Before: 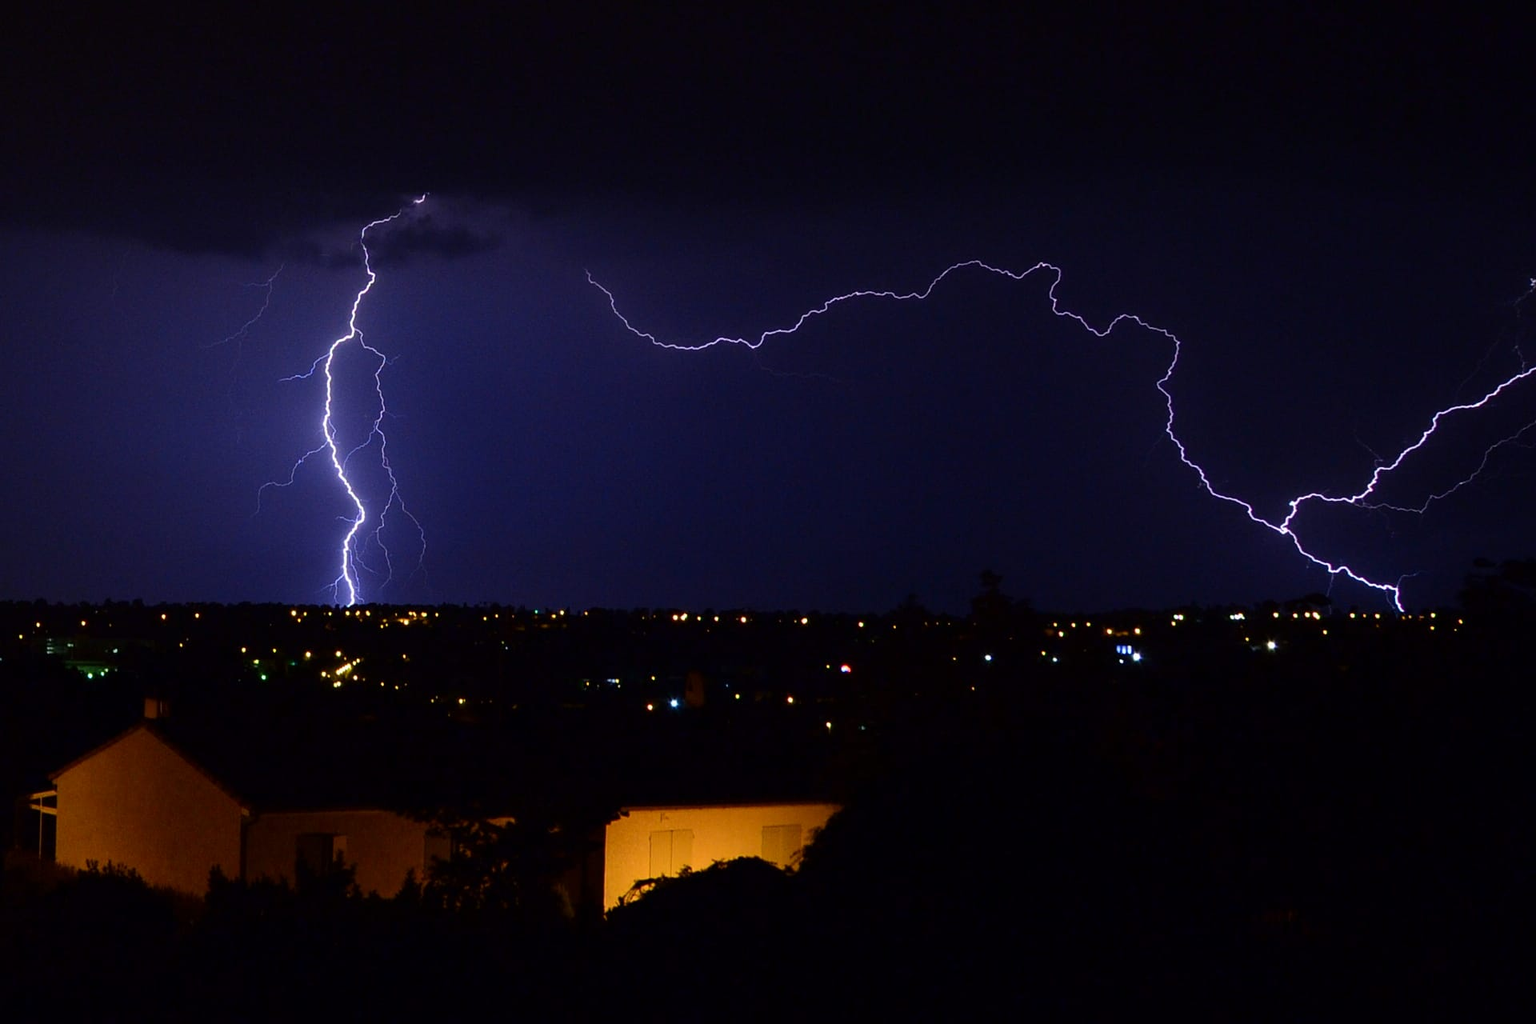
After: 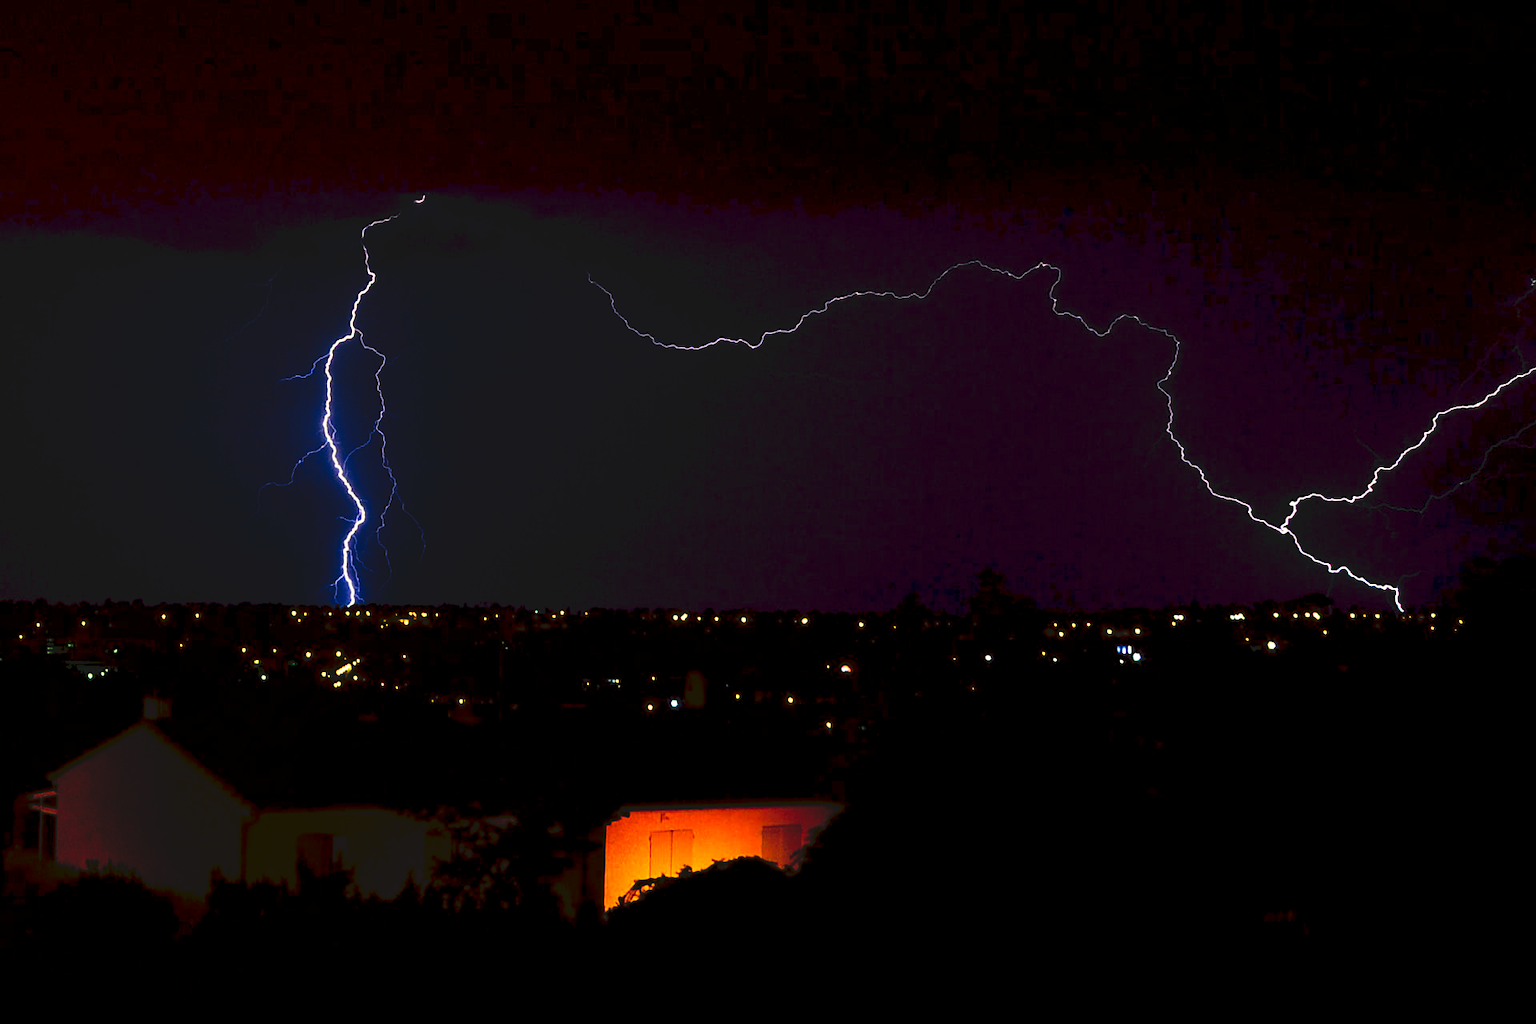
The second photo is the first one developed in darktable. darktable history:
tone curve: curves: ch0 [(0, 0) (0.003, 0.082) (0.011, 0.082) (0.025, 0.088) (0.044, 0.088) (0.069, 0.093) (0.1, 0.101) (0.136, 0.109) (0.177, 0.129) (0.224, 0.155) (0.277, 0.214) (0.335, 0.289) (0.399, 0.378) (0.468, 0.476) (0.543, 0.589) (0.623, 0.713) (0.709, 0.826) (0.801, 0.908) (0.898, 0.98) (1, 1)], preserve colors none
color balance: mode lift, gamma, gain (sRGB), lift [1.014, 0.966, 0.918, 0.87], gamma [0.86, 0.734, 0.918, 0.976], gain [1.063, 1.13, 1.063, 0.86]
contrast equalizer: octaves 7, y [[0.6 ×6], [0.55 ×6], [0 ×6], [0 ×6], [0 ×6]], mix -0.2
